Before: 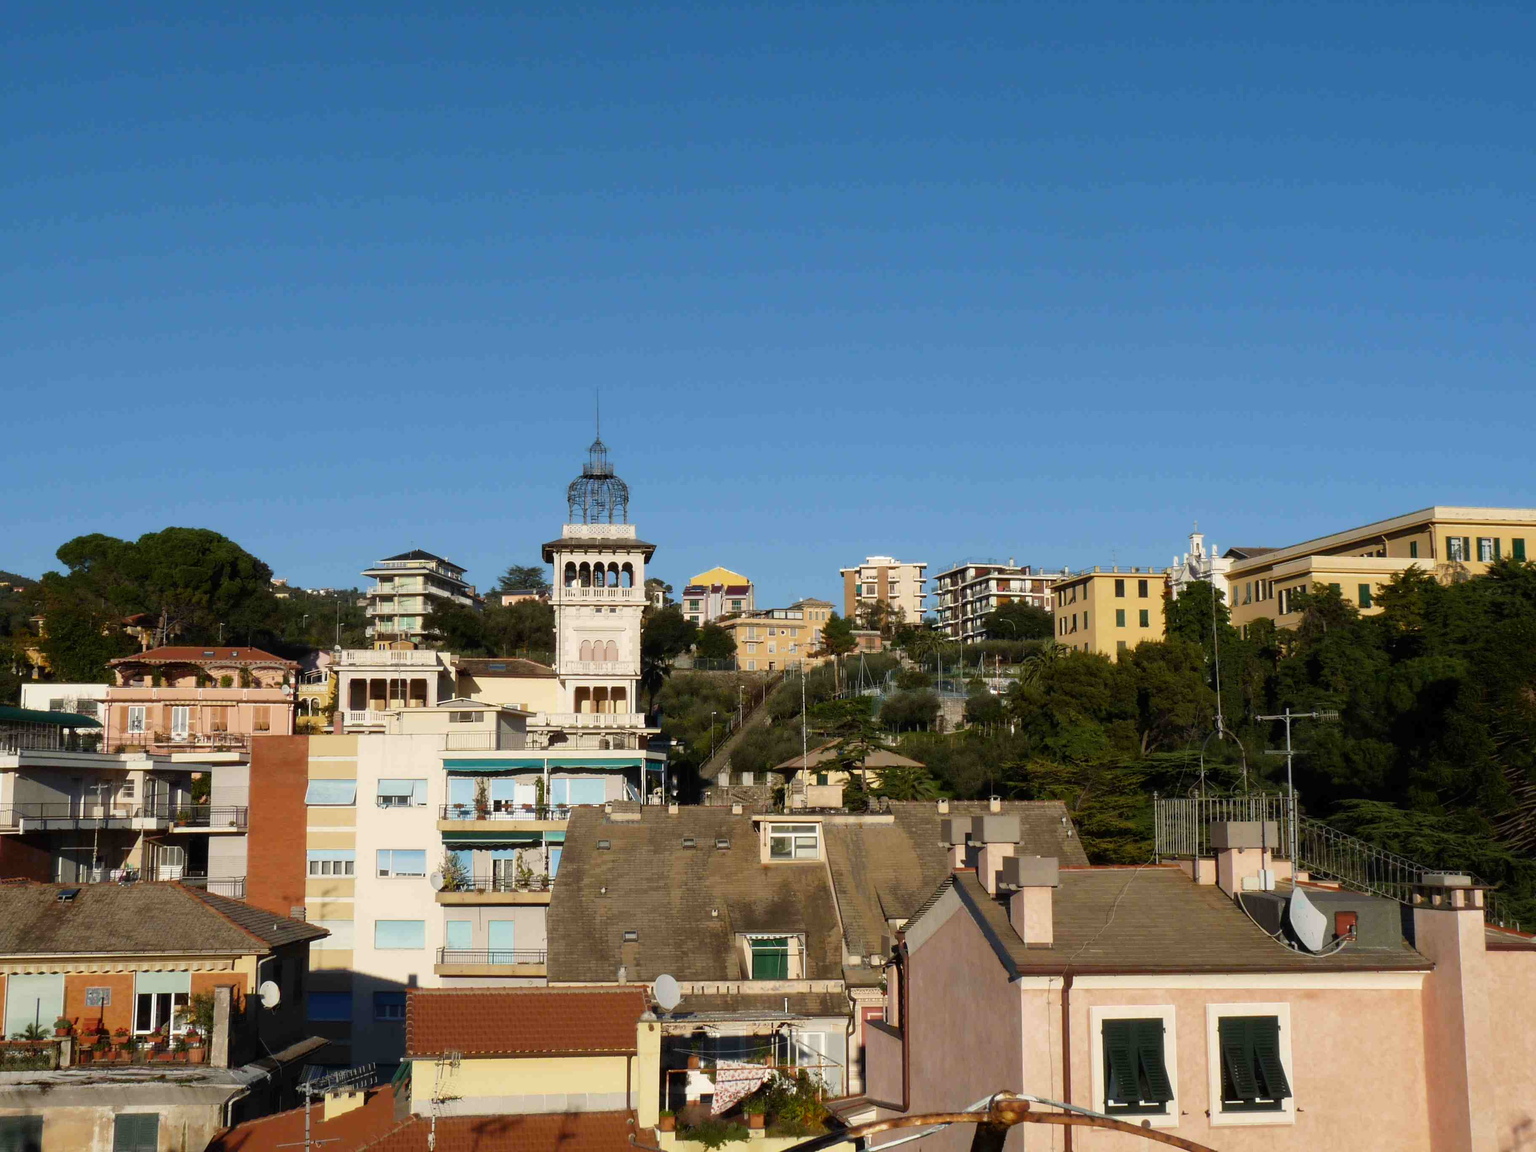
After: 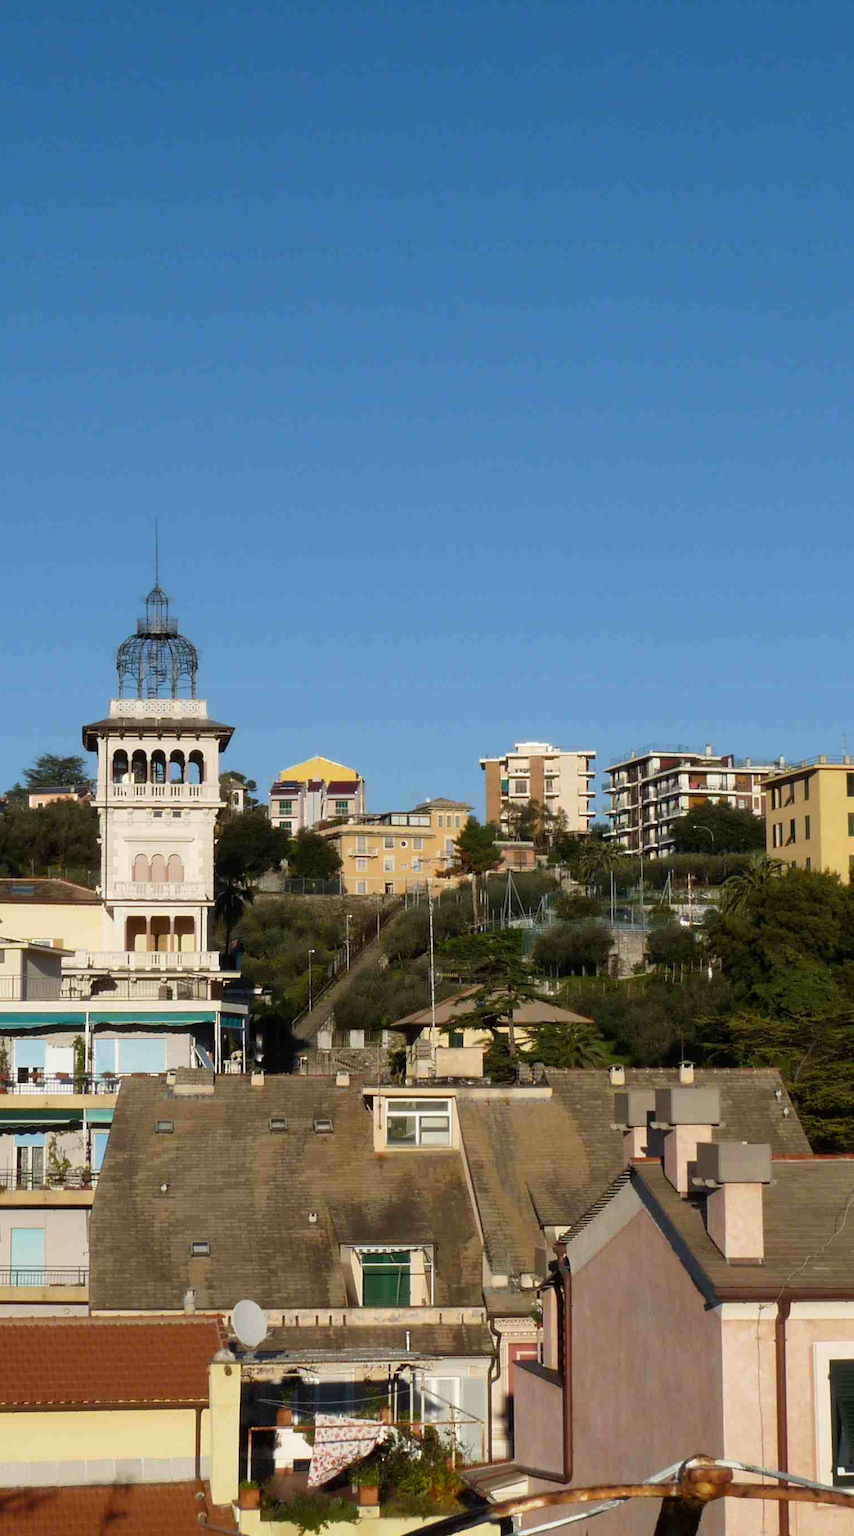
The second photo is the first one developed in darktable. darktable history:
crop: left 31.278%, right 26.988%
